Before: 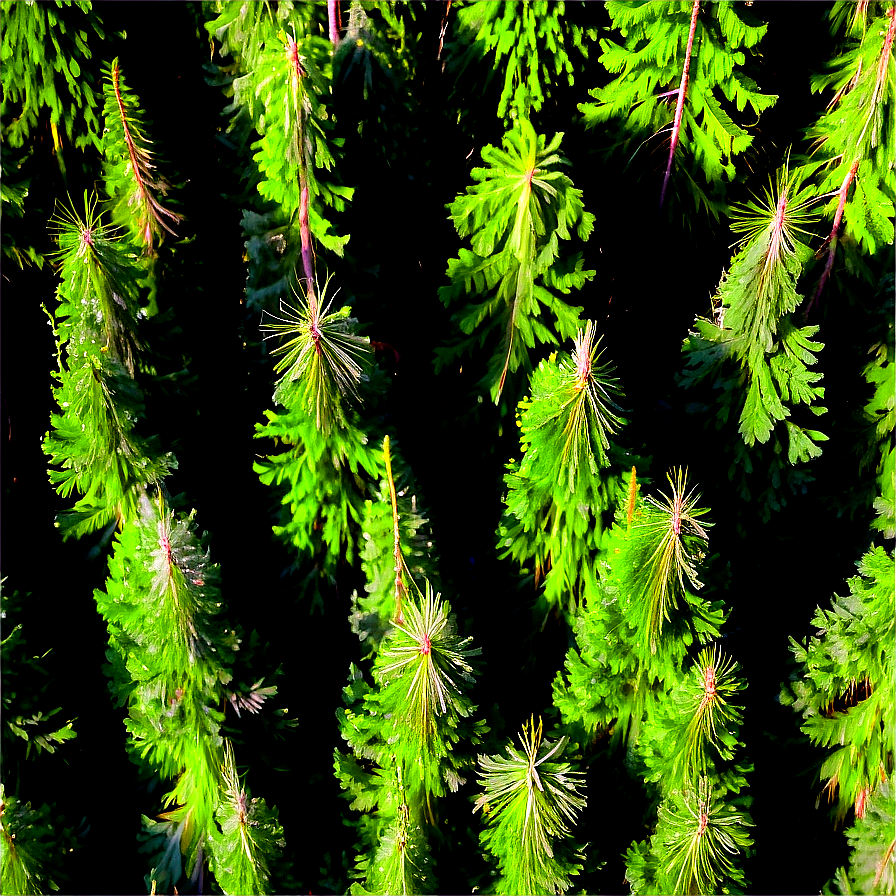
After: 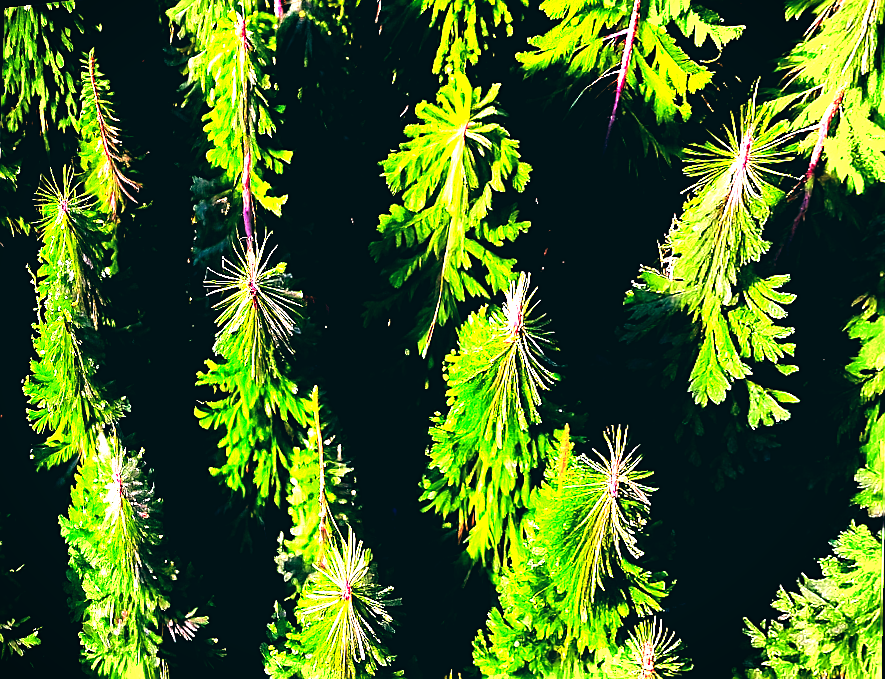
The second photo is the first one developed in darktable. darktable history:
rotate and perspective: rotation 1.69°, lens shift (vertical) -0.023, lens shift (horizontal) -0.291, crop left 0.025, crop right 0.988, crop top 0.092, crop bottom 0.842
vignetting: fall-off start 97.23%, saturation -0.024, center (-0.033, -0.042), width/height ratio 1.179, unbound false
tone equalizer: -8 EV -0.417 EV, -7 EV -0.389 EV, -6 EV -0.333 EV, -5 EV -0.222 EV, -3 EV 0.222 EV, -2 EV 0.333 EV, -1 EV 0.389 EV, +0 EV 0.417 EV, edges refinement/feathering 500, mask exposure compensation -1.57 EV, preserve details no
sharpen: on, module defaults
exposure: exposure 0.921 EV, compensate highlight preservation false
crop and rotate: top 0%, bottom 11.49%
shadows and highlights: shadows 4.1, highlights -17.6, soften with gaussian
color balance: lift [1.016, 0.983, 1, 1.017], gamma [0.78, 1.018, 1.043, 0.957], gain [0.786, 1.063, 0.937, 1.017], input saturation 118.26%, contrast 13.43%, contrast fulcrum 21.62%, output saturation 82.76%
